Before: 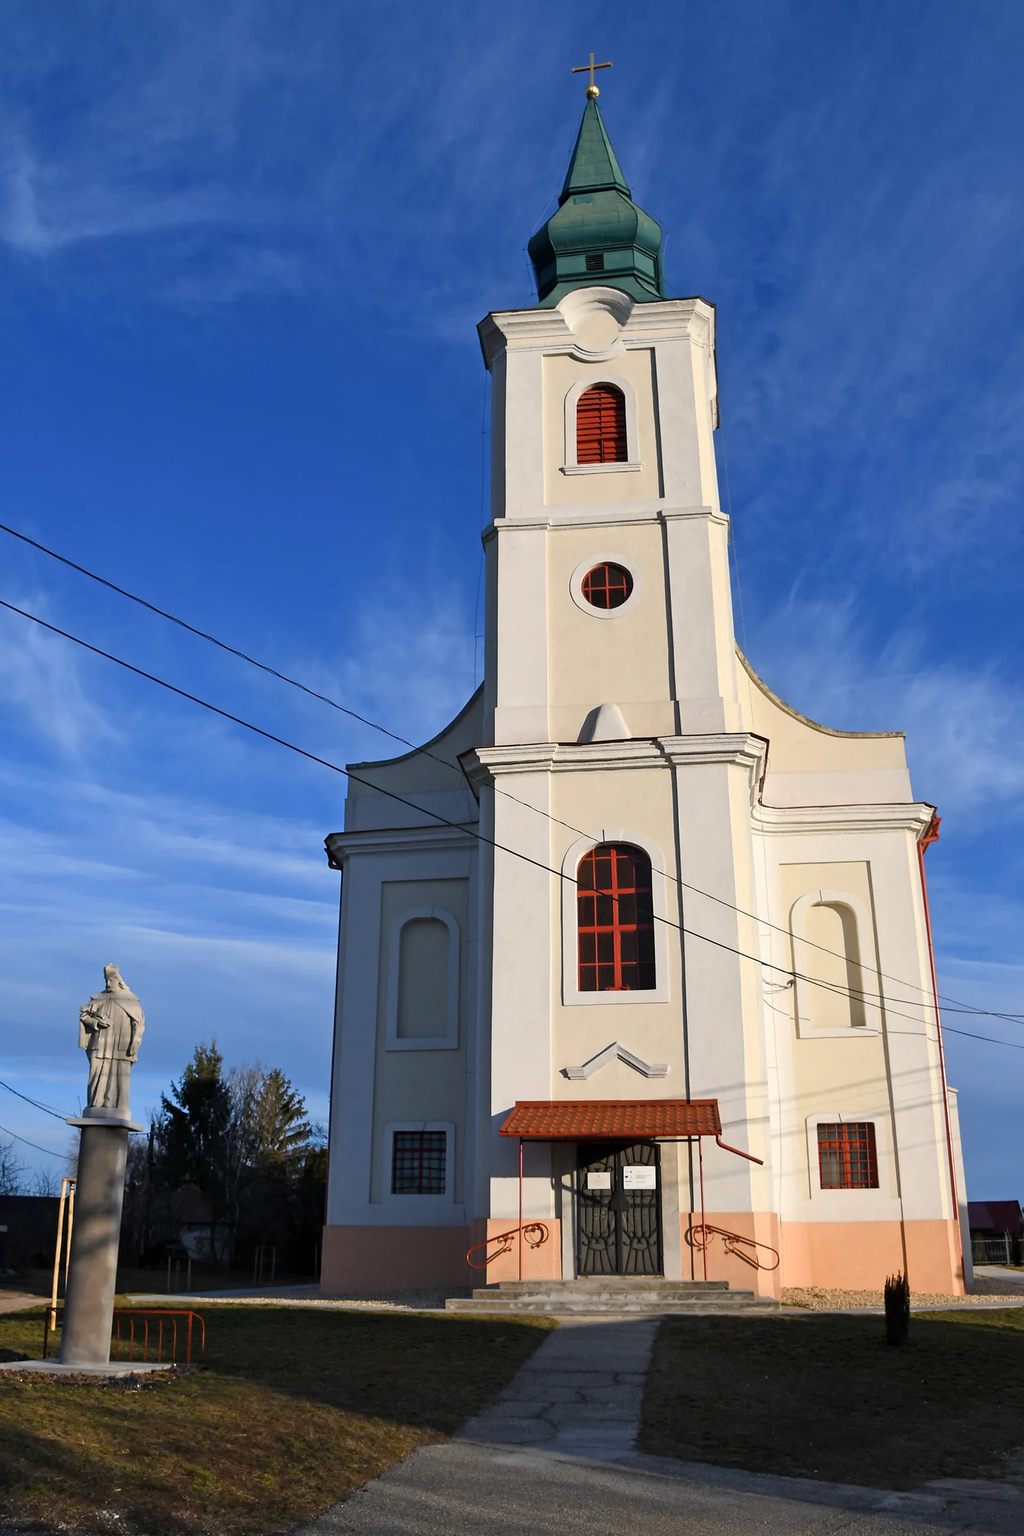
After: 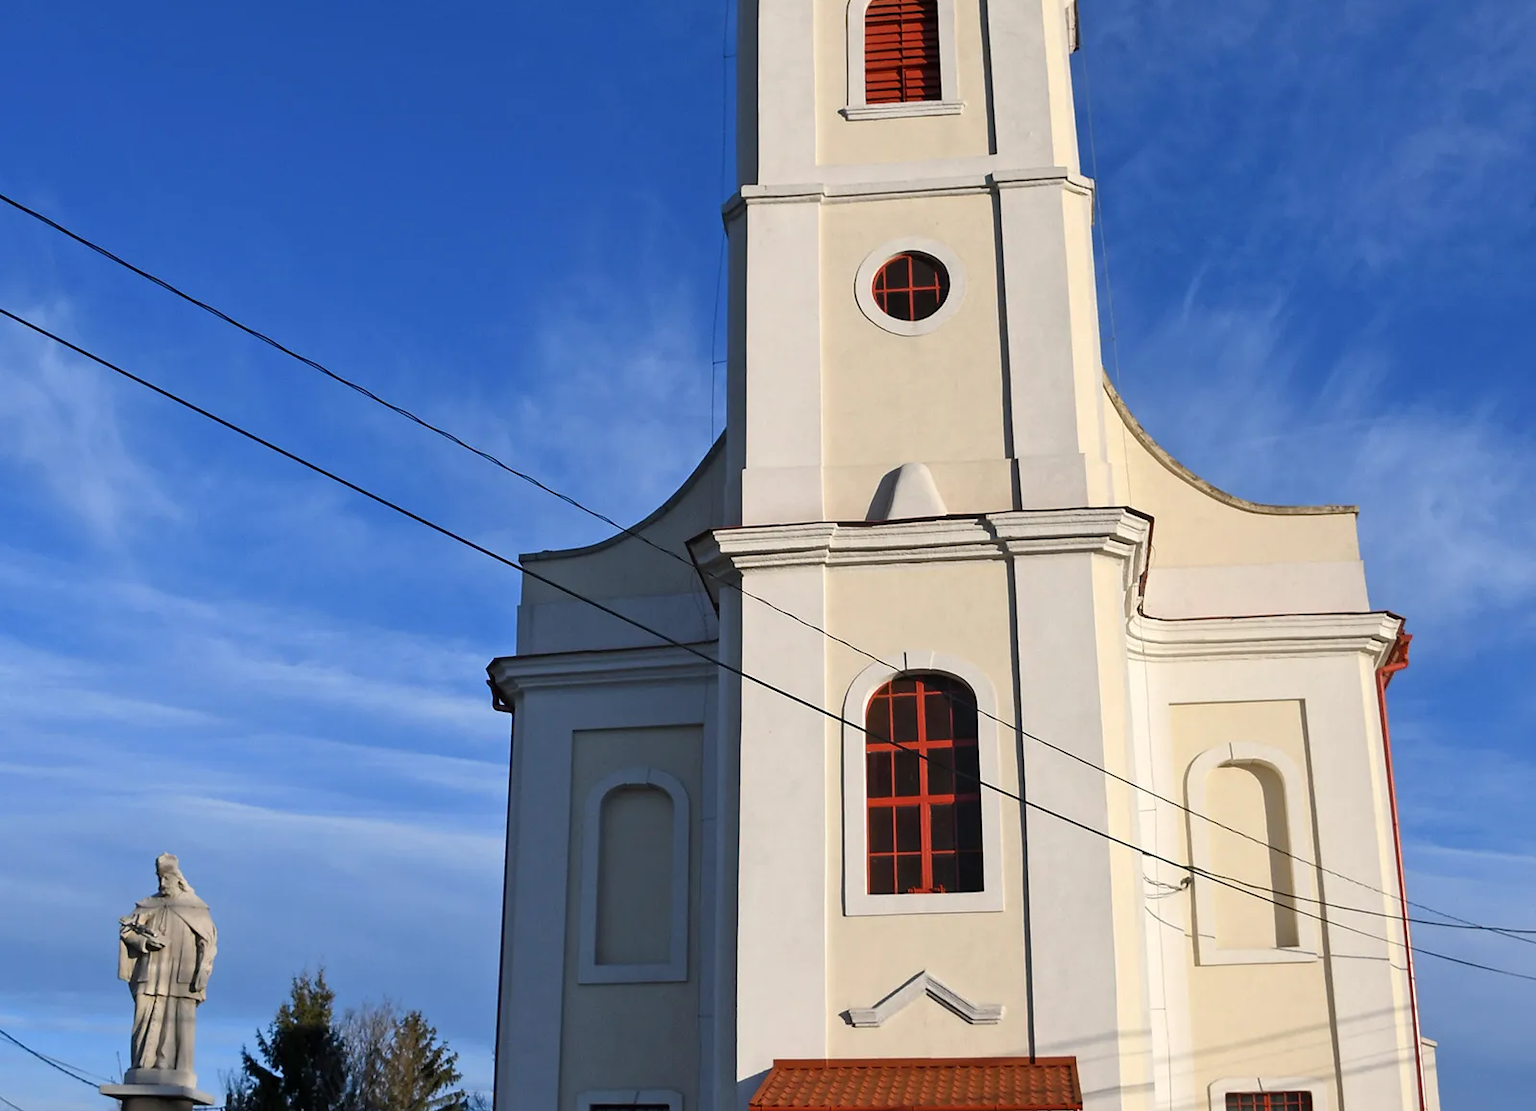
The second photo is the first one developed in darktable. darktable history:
crop and rotate: top 25.715%, bottom 26.011%
